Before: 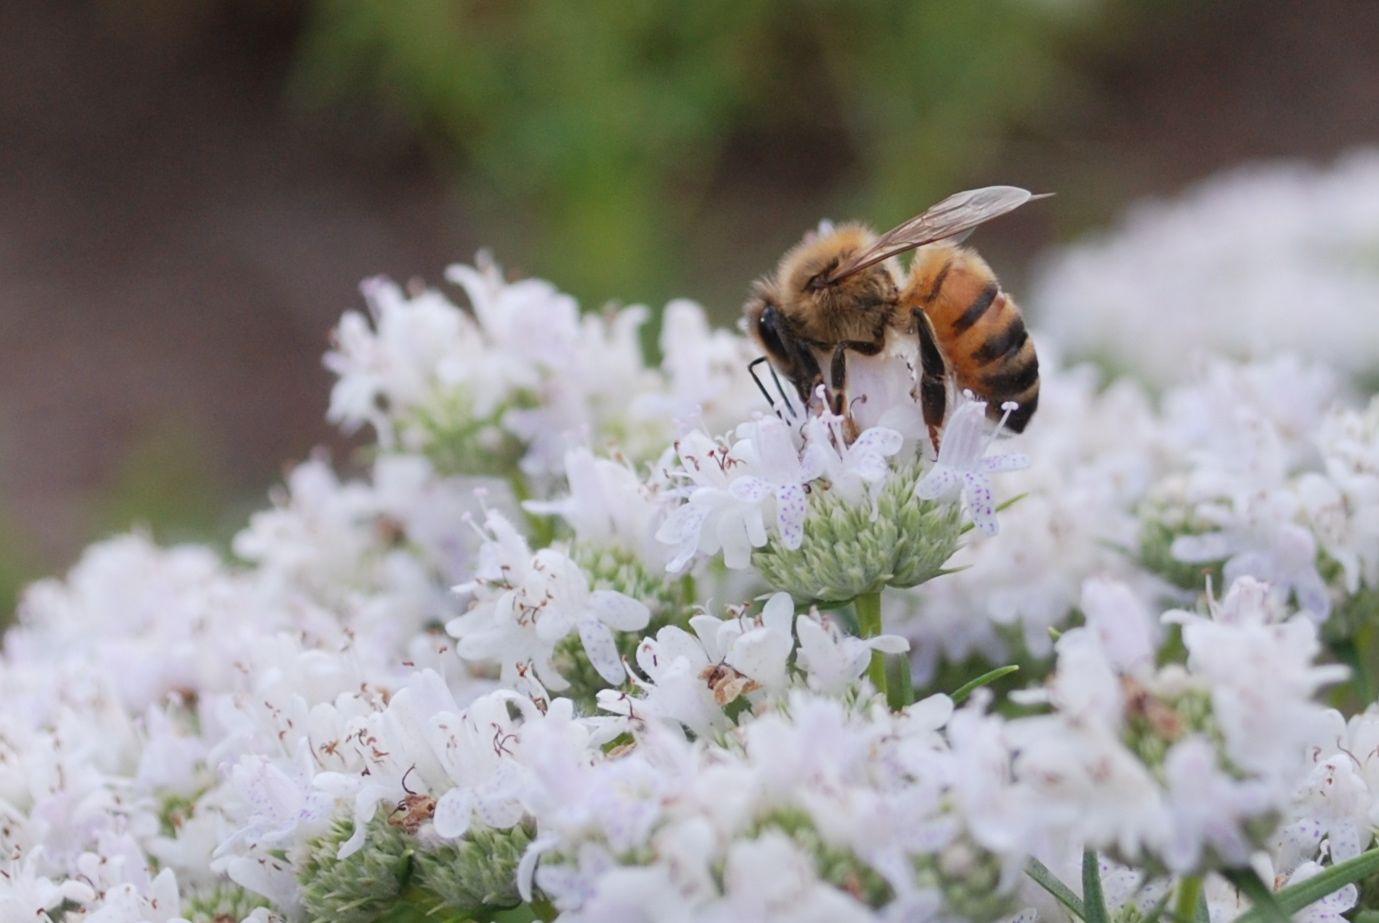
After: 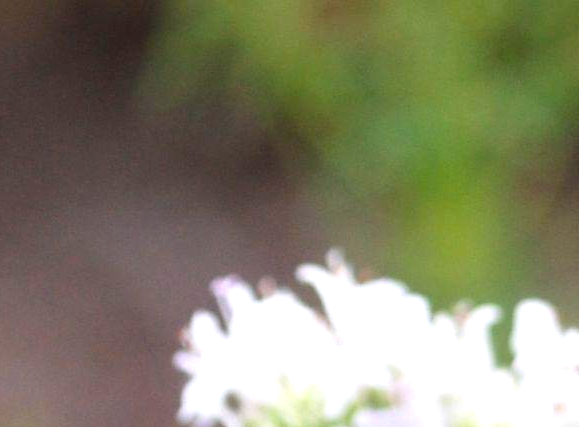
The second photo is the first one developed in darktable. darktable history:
crop and rotate: left 10.817%, top 0.062%, right 47.194%, bottom 53.626%
color balance: output saturation 110%
exposure: black level correction 0, exposure 0.95 EV, compensate exposure bias true, compensate highlight preservation false
